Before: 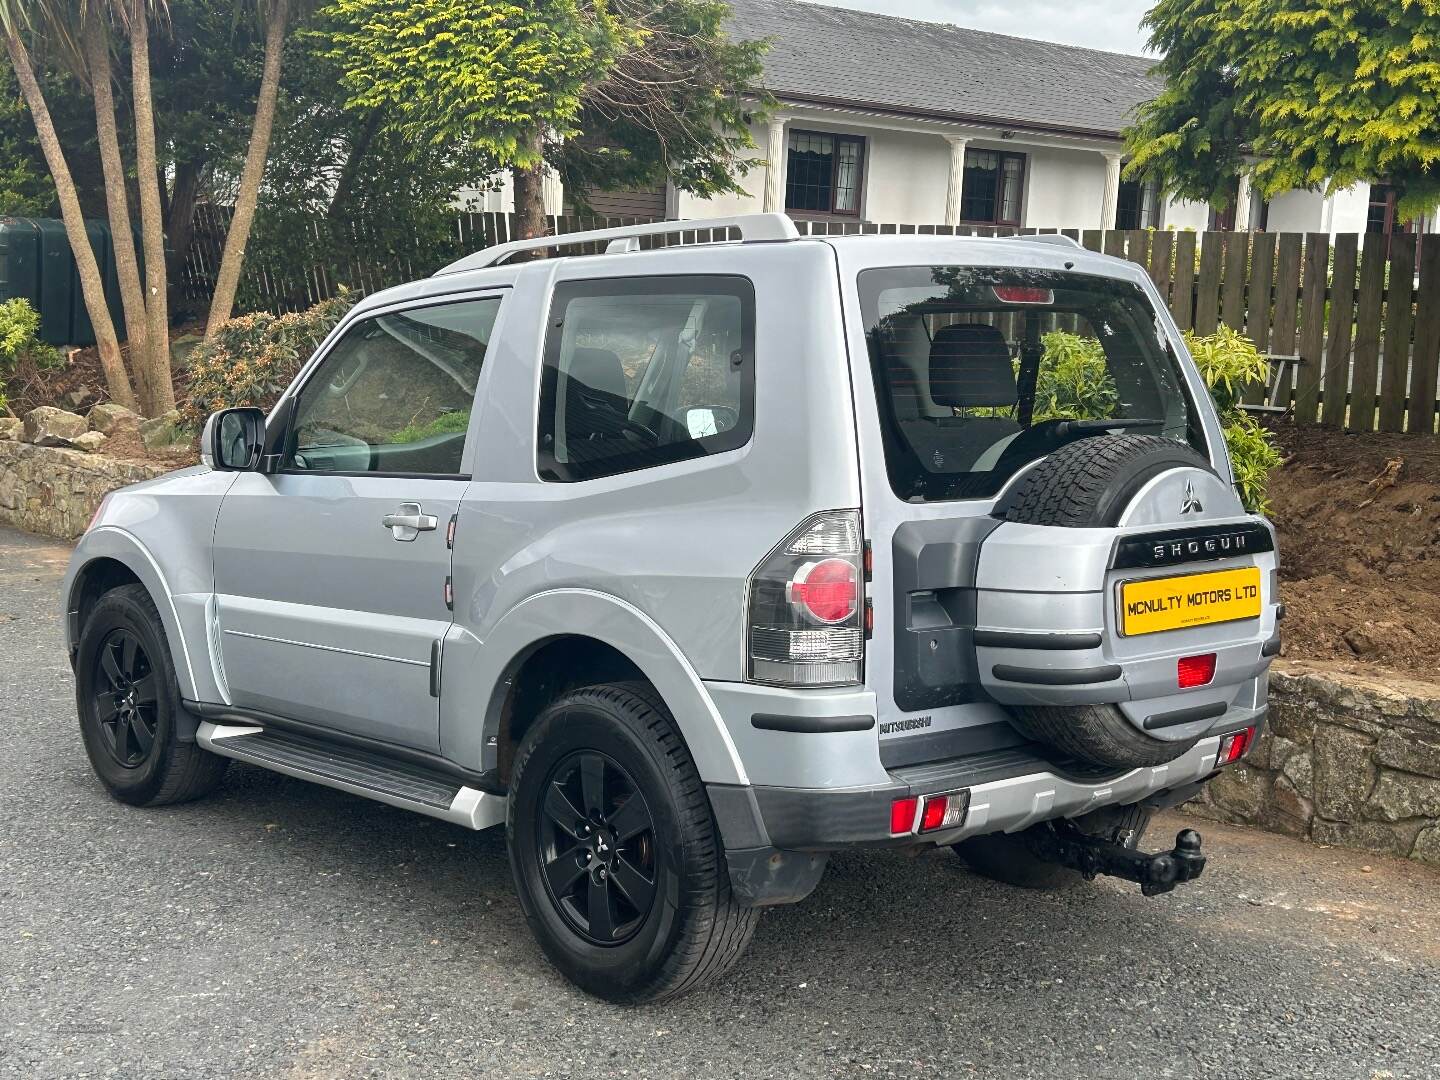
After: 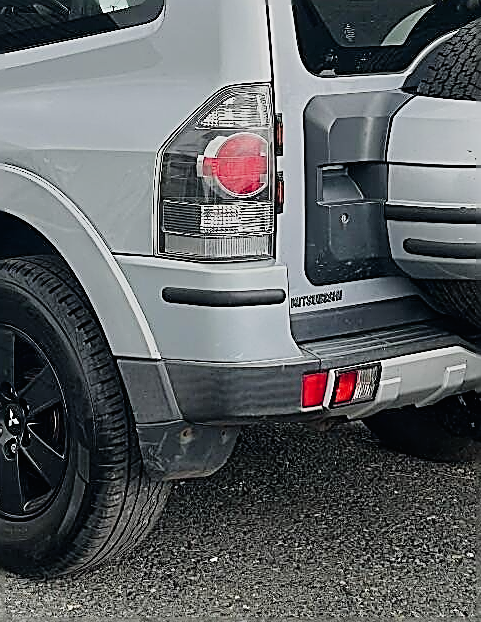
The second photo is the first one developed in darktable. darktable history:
crop: left 40.918%, top 39.458%, right 25.662%, bottom 2.895%
sharpen: amount 1.872
exposure: compensate highlight preservation false
filmic rgb: black relative exposure -7.65 EV, white relative exposure 4.56 EV, hardness 3.61
contrast brightness saturation: contrast -0.016, brightness -0.012, saturation 0.032
